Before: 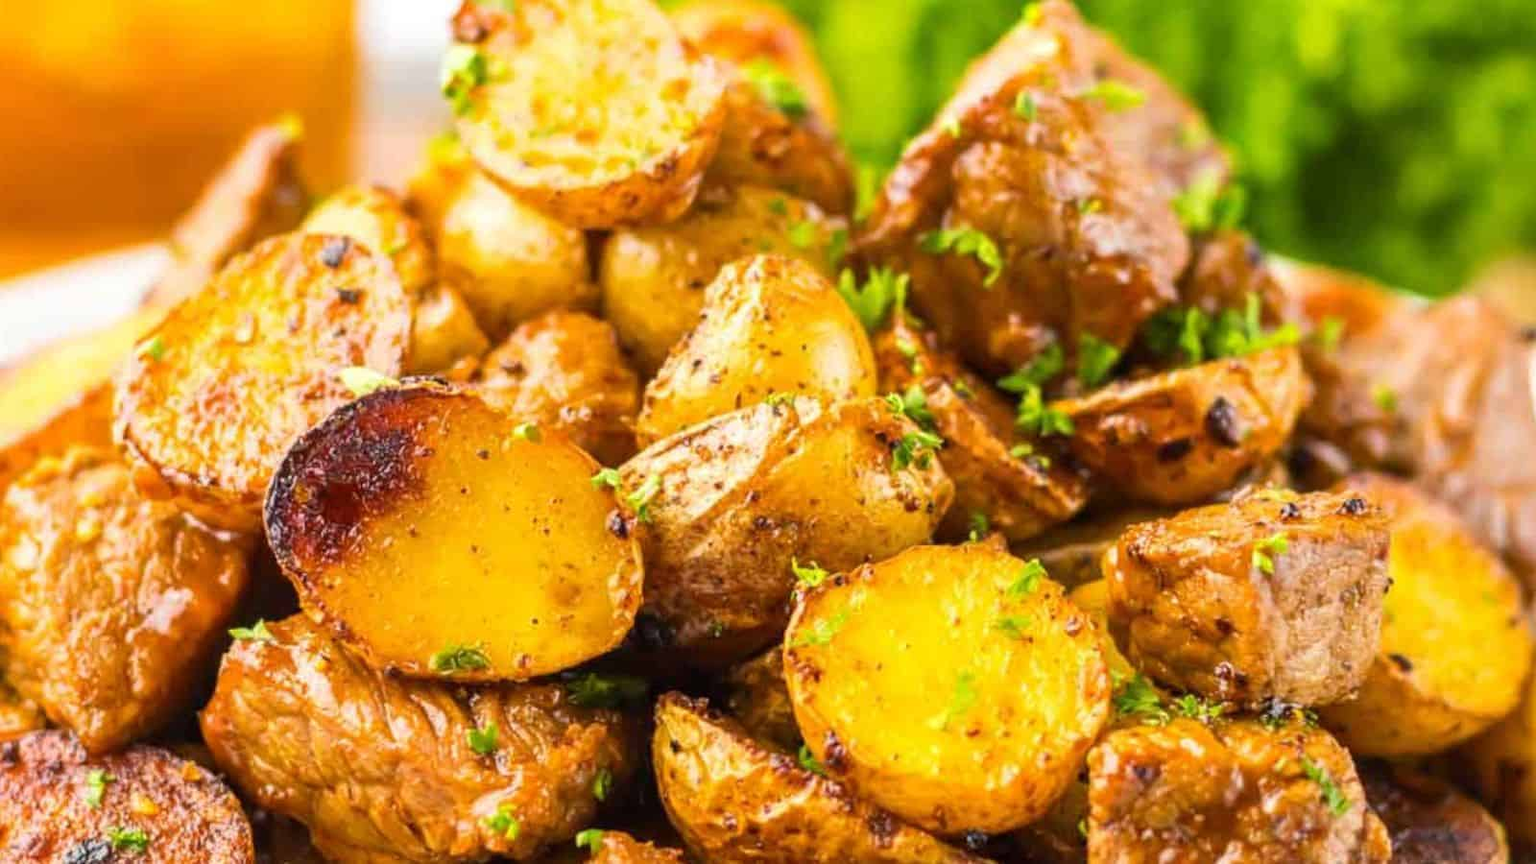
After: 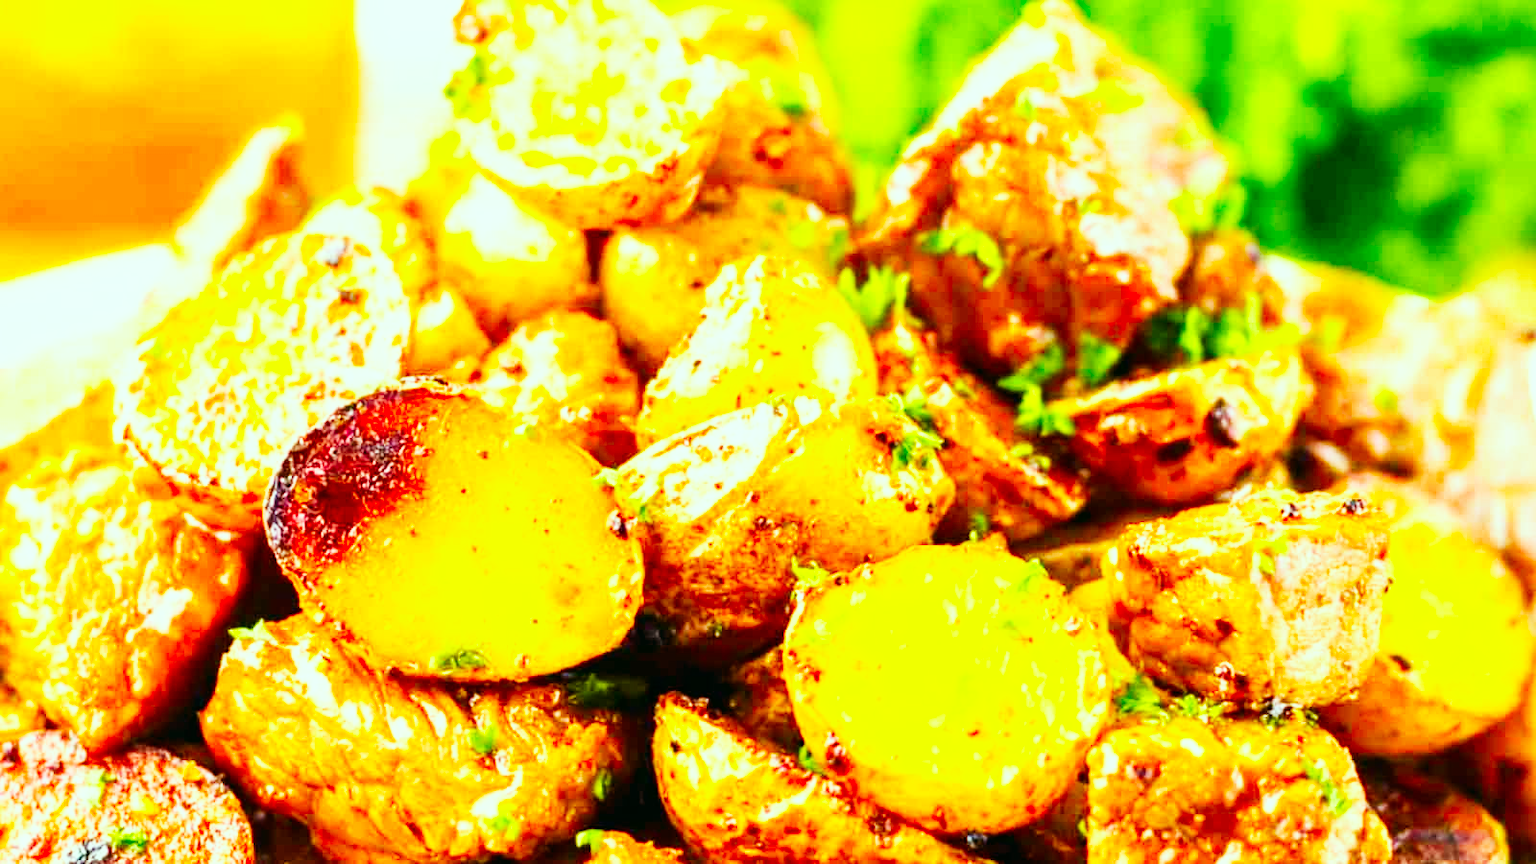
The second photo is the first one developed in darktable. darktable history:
color correction: highlights a* -7.33, highlights b* 1.26, shadows a* -3.55, saturation 1.4
base curve: curves: ch0 [(0, 0) (0.007, 0.004) (0.027, 0.03) (0.046, 0.07) (0.207, 0.54) (0.442, 0.872) (0.673, 0.972) (1, 1)], preserve colors none
